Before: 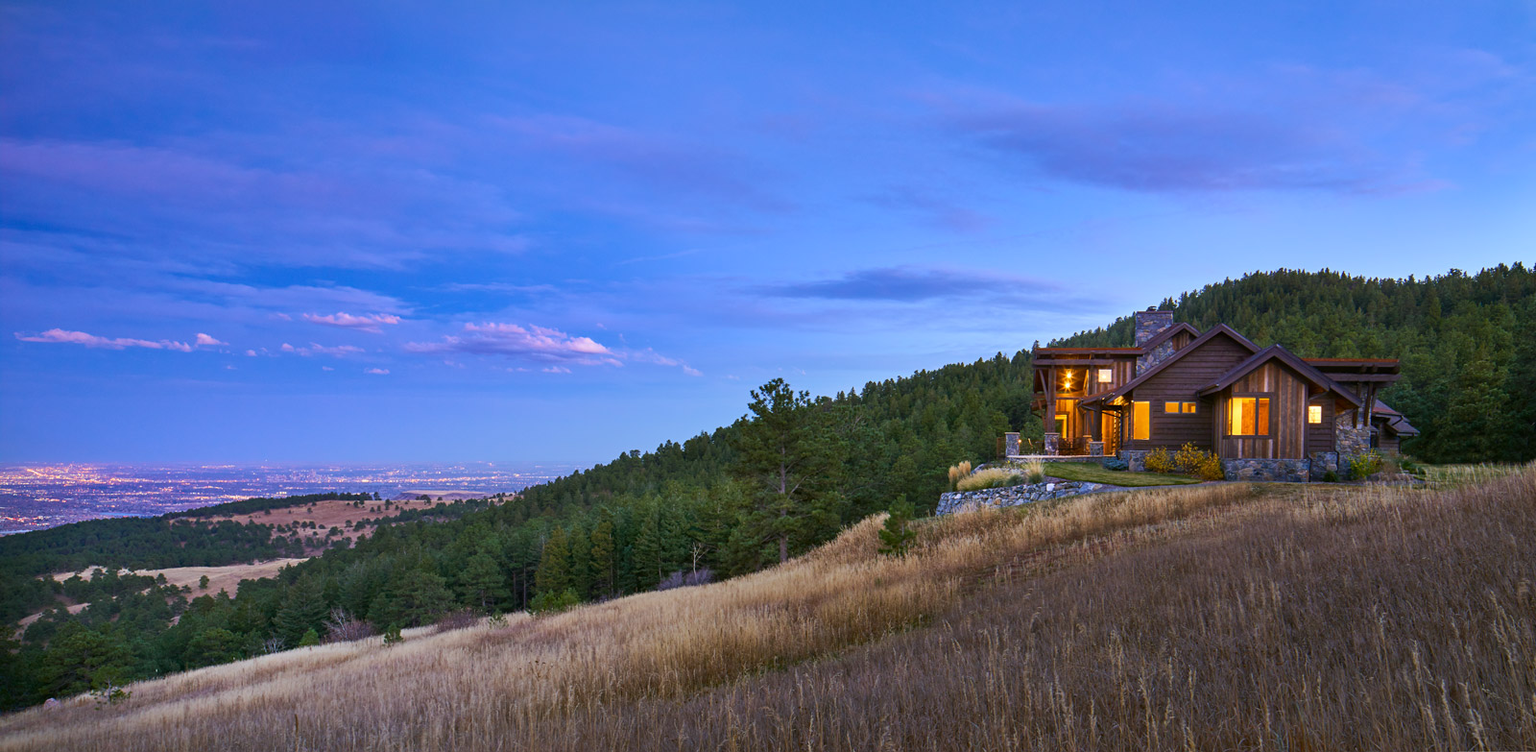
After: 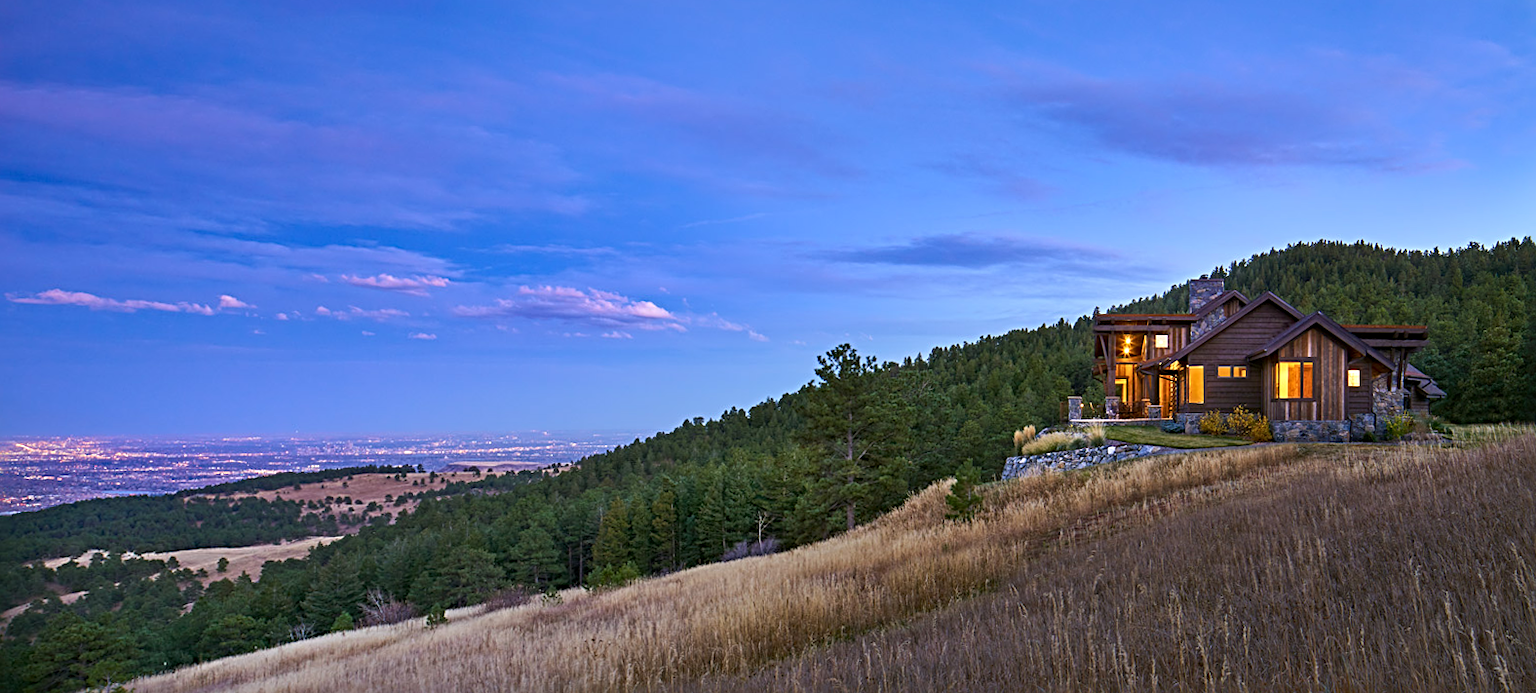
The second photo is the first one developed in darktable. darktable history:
sharpen: radius 4
rotate and perspective: rotation -0.013°, lens shift (vertical) -0.027, lens shift (horizontal) 0.178, crop left 0.016, crop right 0.989, crop top 0.082, crop bottom 0.918
